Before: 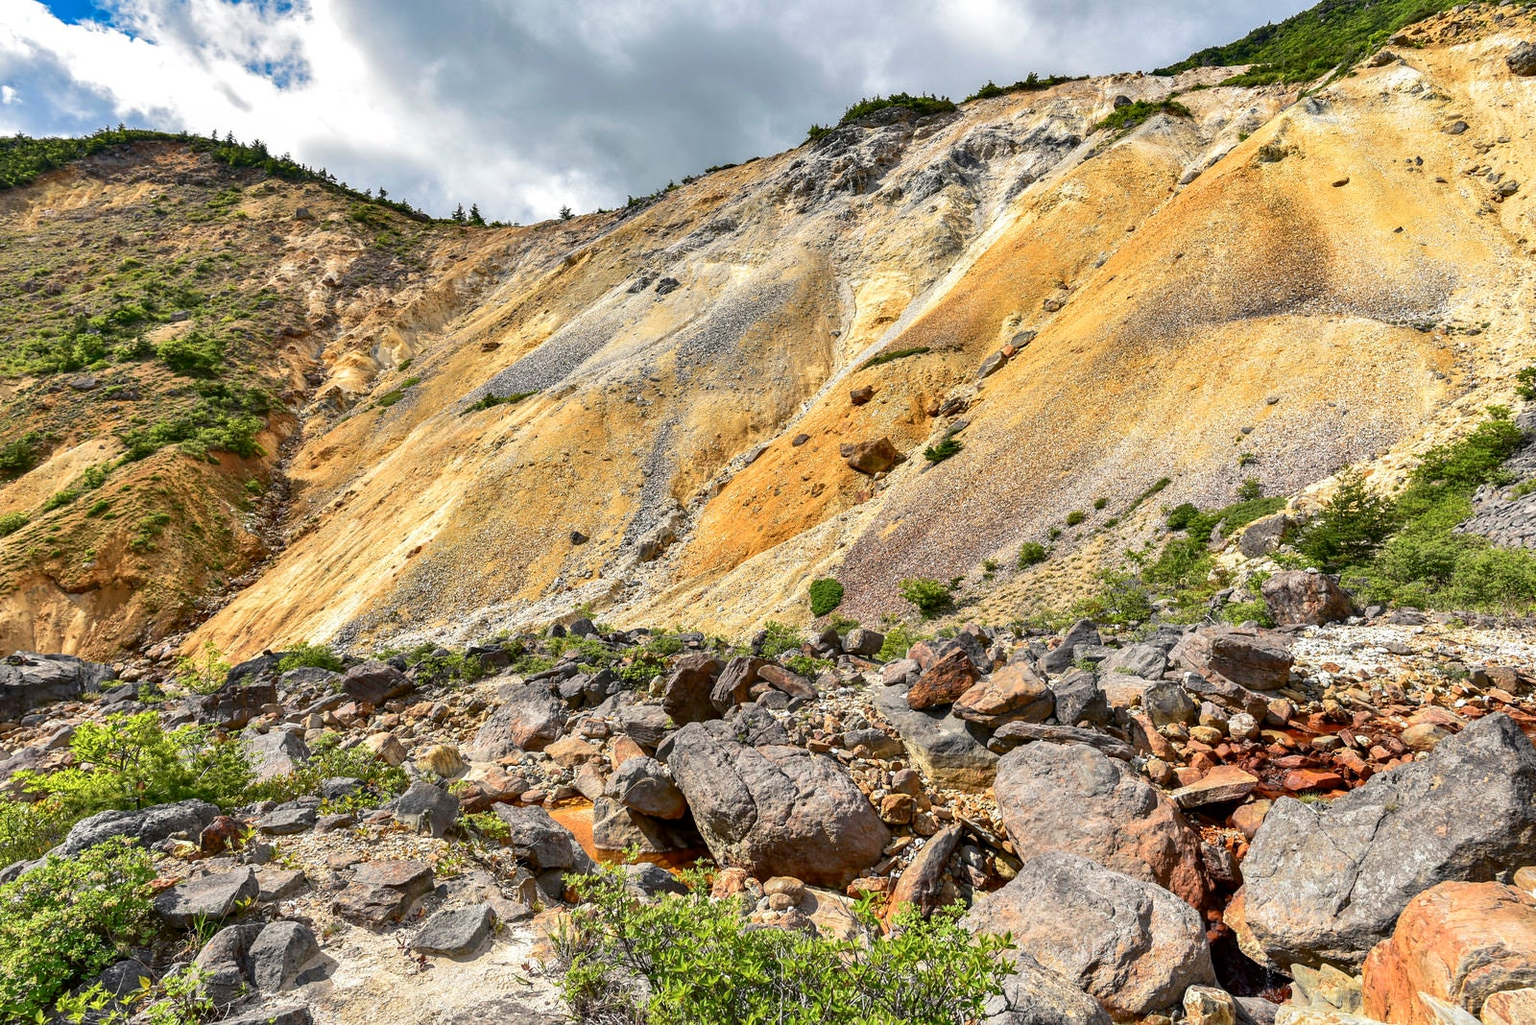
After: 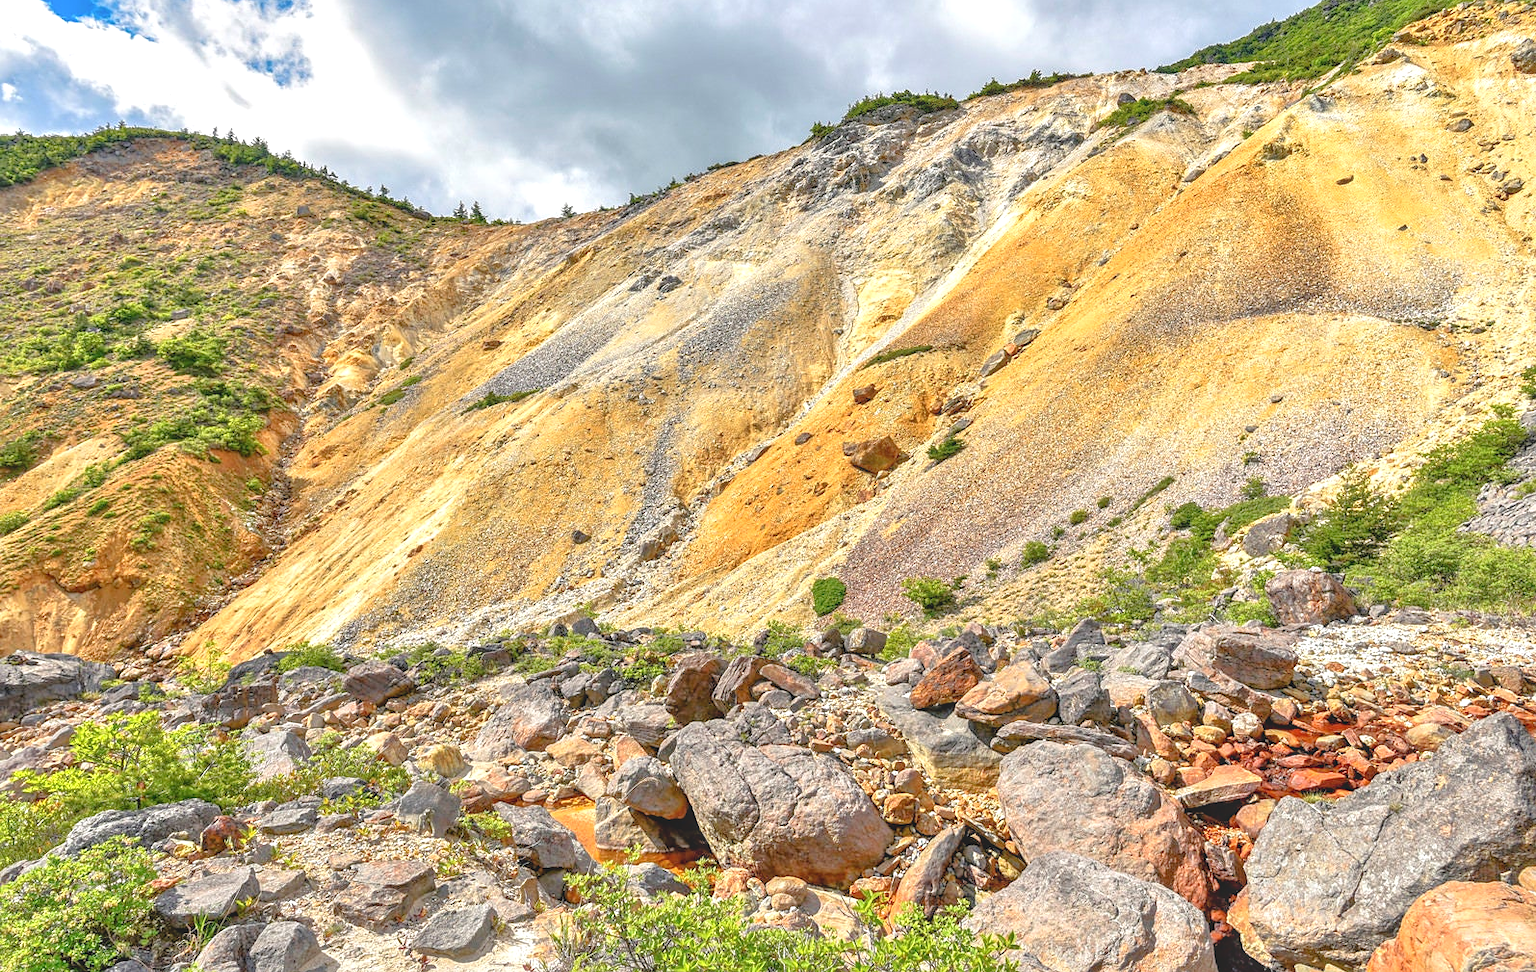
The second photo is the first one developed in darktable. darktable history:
local contrast: highlights 47%, shadows 0%, detail 100%
crop: top 0.348%, right 0.263%, bottom 5.033%
exposure: exposure 0.3 EV, compensate exposure bias true, compensate highlight preservation false
sharpen: amount 0.216
tone equalizer: -7 EV 0.151 EV, -6 EV 0.576 EV, -5 EV 1.17 EV, -4 EV 1.37 EV, -3 EV 1.17 EV, -2 EV 0.6 EV, -1 EV 0.147 EV, mask exposure compensation -0.488 EV
levels: gray 50.76%
